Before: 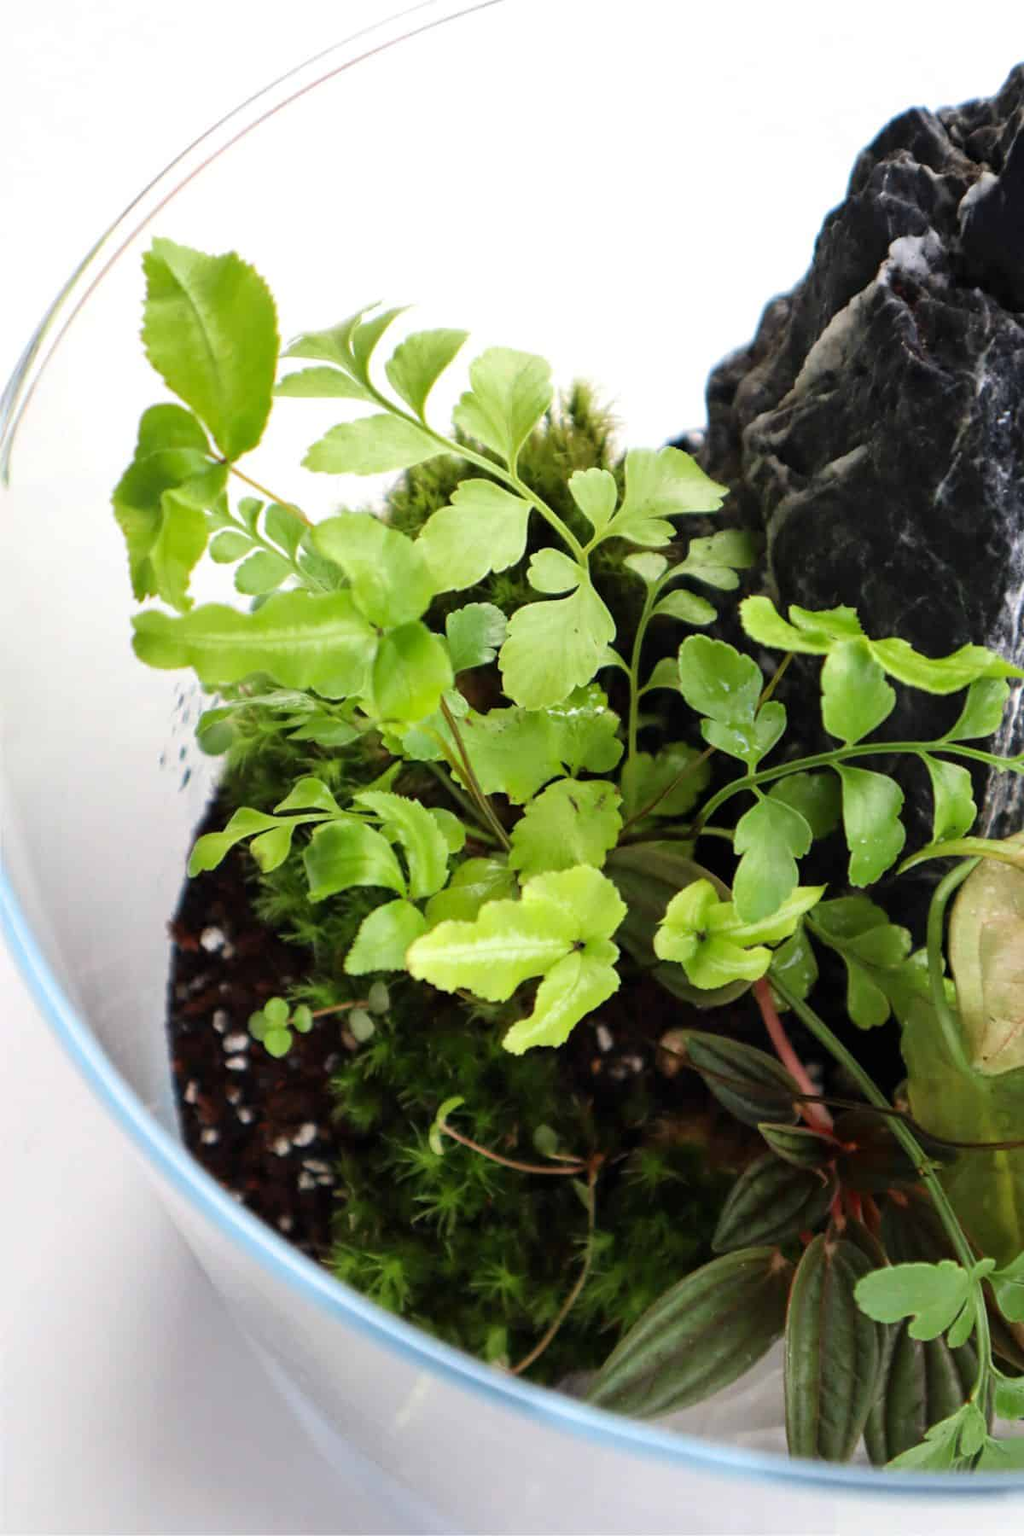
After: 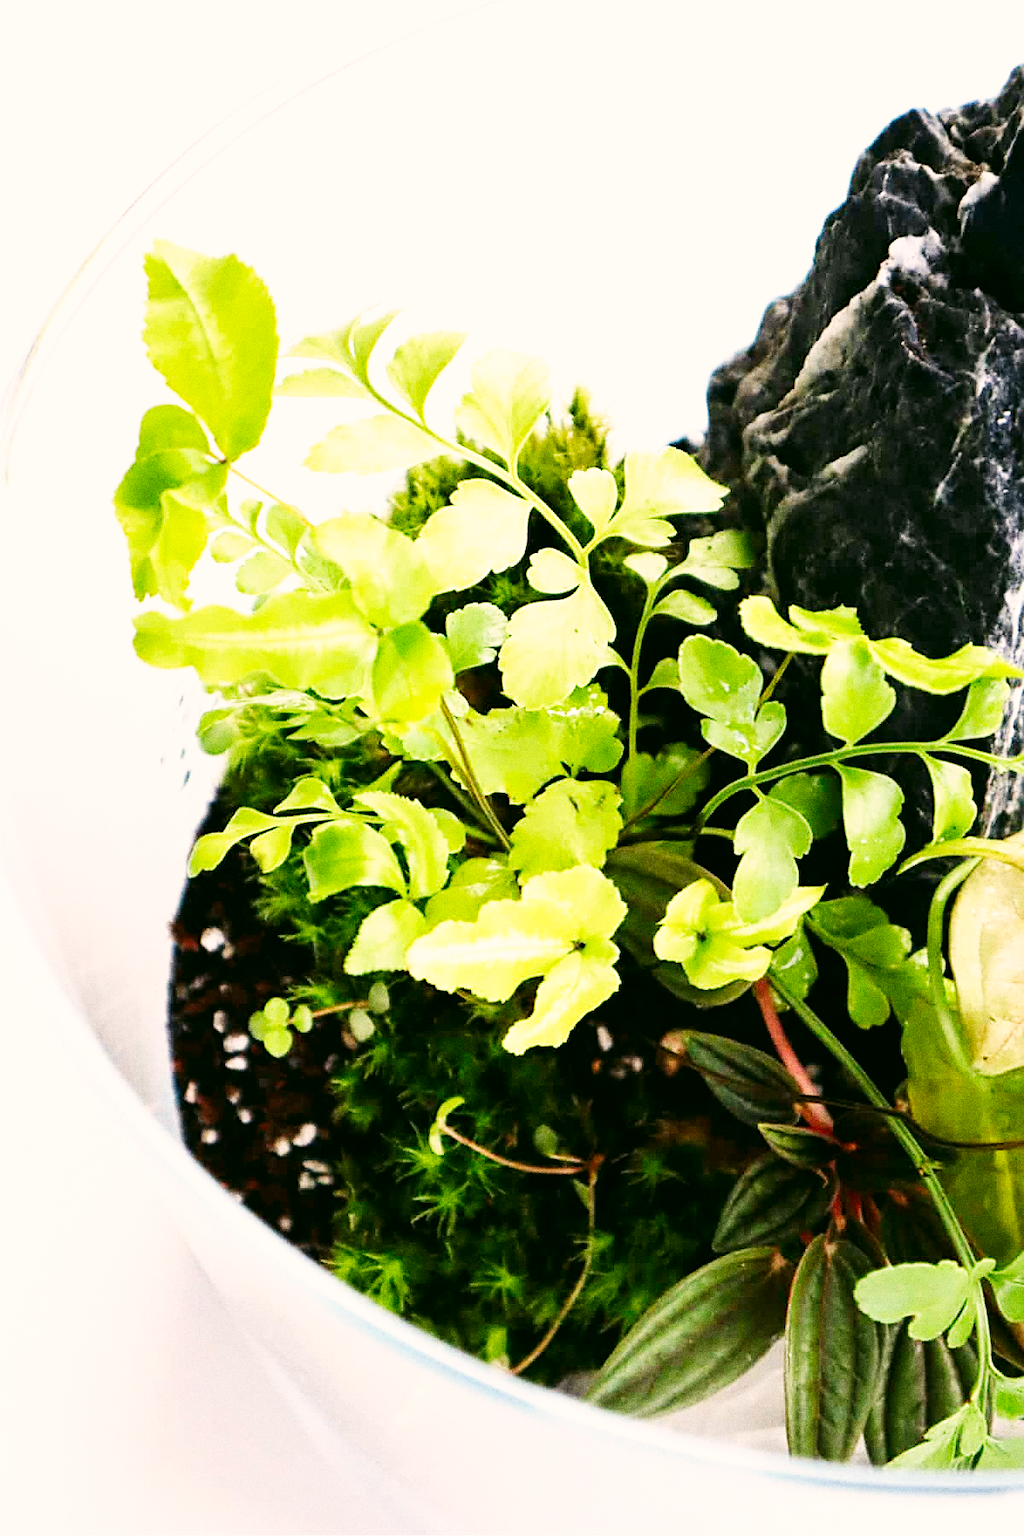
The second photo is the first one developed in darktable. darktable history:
color correction: highlights a* 4.02, highlights b* 4.98, shadows a* -7.55, shadows b* 4.98
sharpen: on, module defaults
tone equalizer: on, module defaults
base curve: curves: ch0 [(0, 0) (0.007, 0.004) (0.027, 0.03) (0.046, 0.07) (0.207, 0.54) (0.442, 0.872) (0.673, 0.972) (1, 1)], preserve colors none
grain: coarseness 0.09 ISO, strength 40%
